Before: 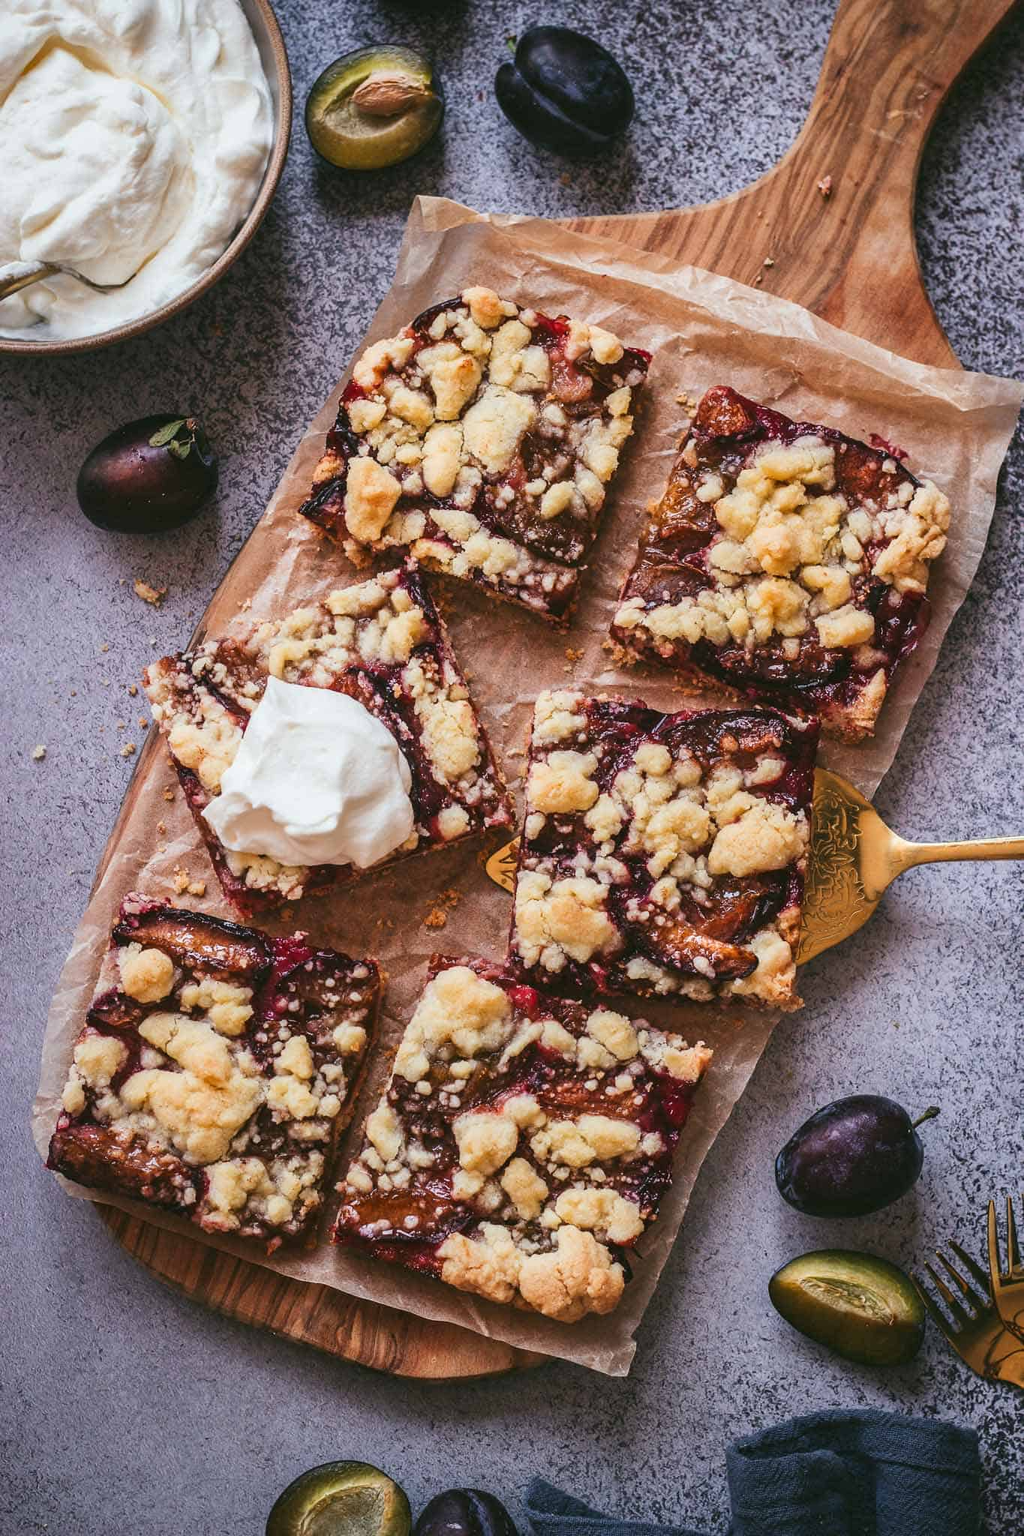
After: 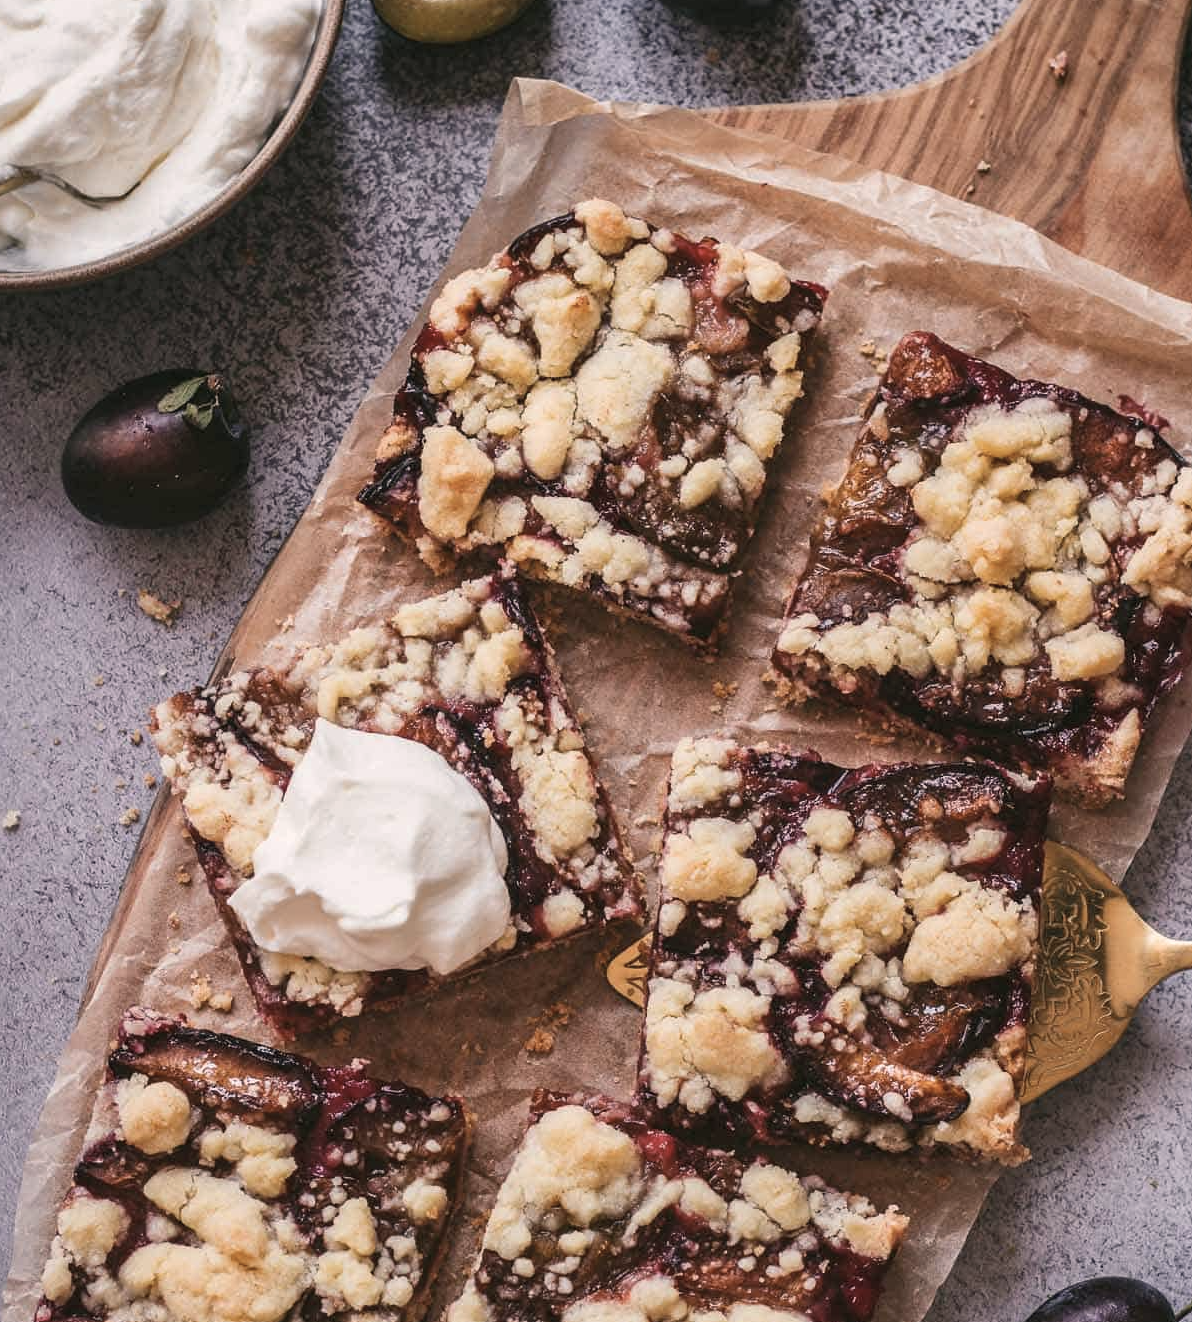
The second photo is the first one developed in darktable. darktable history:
crop: left 3.015%, top 8.969%, right 9.647%, bottom 26.457%
color correction: highlights a* 5.59, highlights b* 5.24, saturation 0.68
